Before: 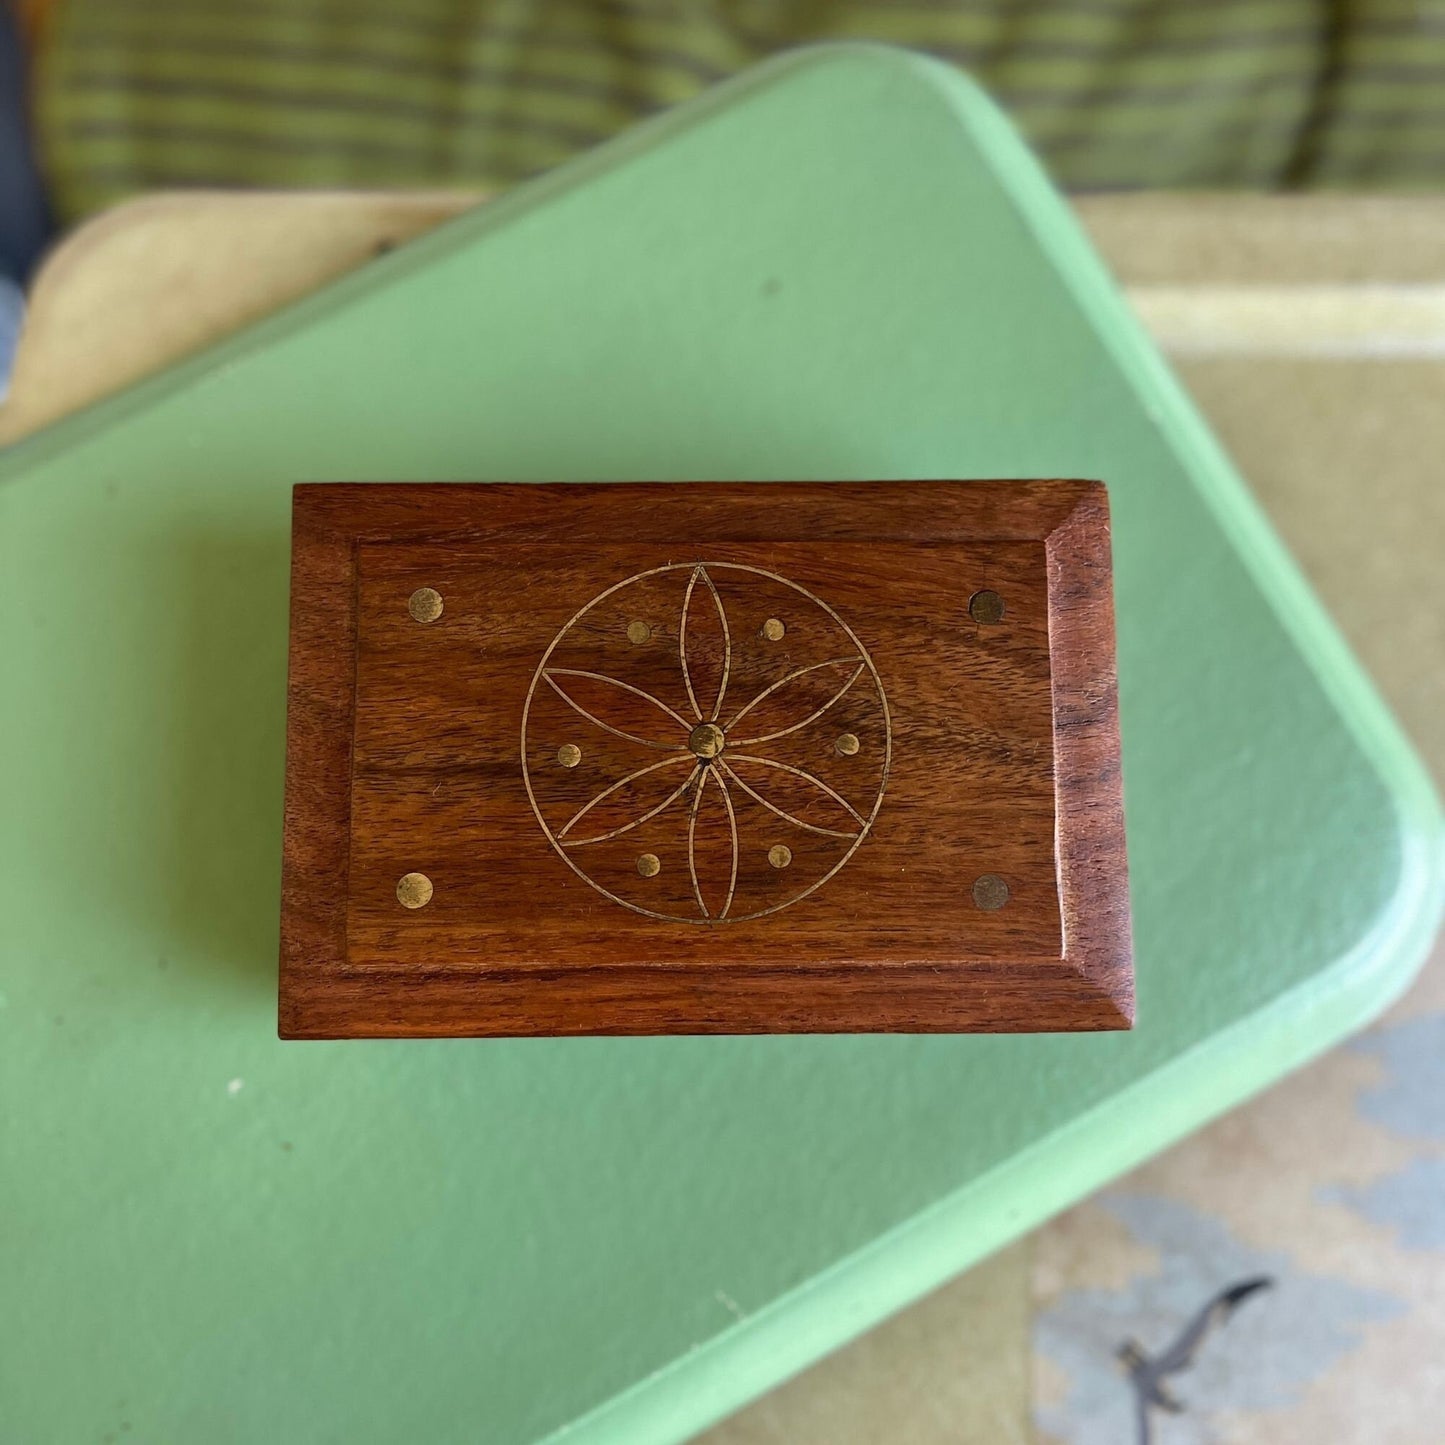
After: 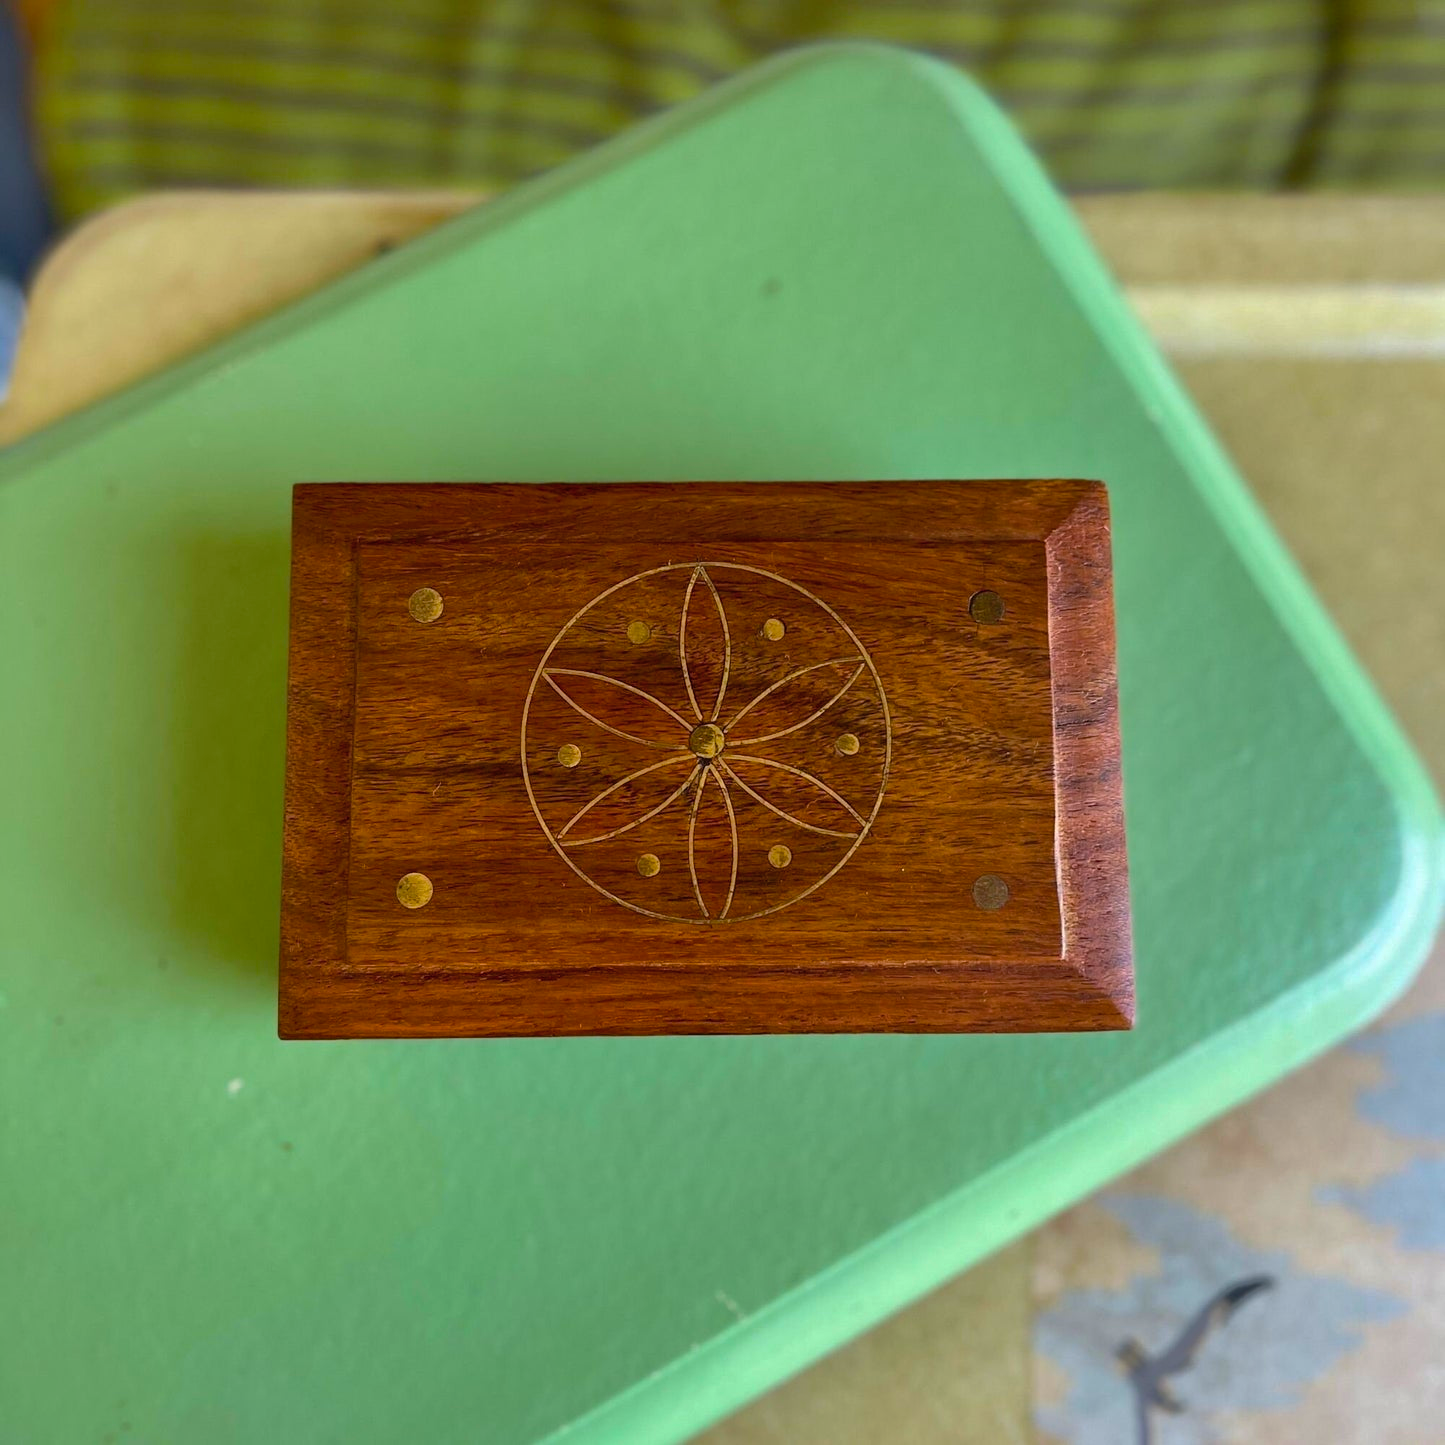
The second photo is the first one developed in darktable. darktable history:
shadows and highlights: highlights color adjustment 56.24%
color balance rgb: shadows lift › luminance -10.355%, shadows lift › chroma 0.947%, shadows lift › hue 111.03°, linear chroma grading › global chroma 8.775%, perceptual saturation grading › global saturation 19.726%, global vibrance 20%
exposure: compensate exposure bias true, compensate highlight preservation false
